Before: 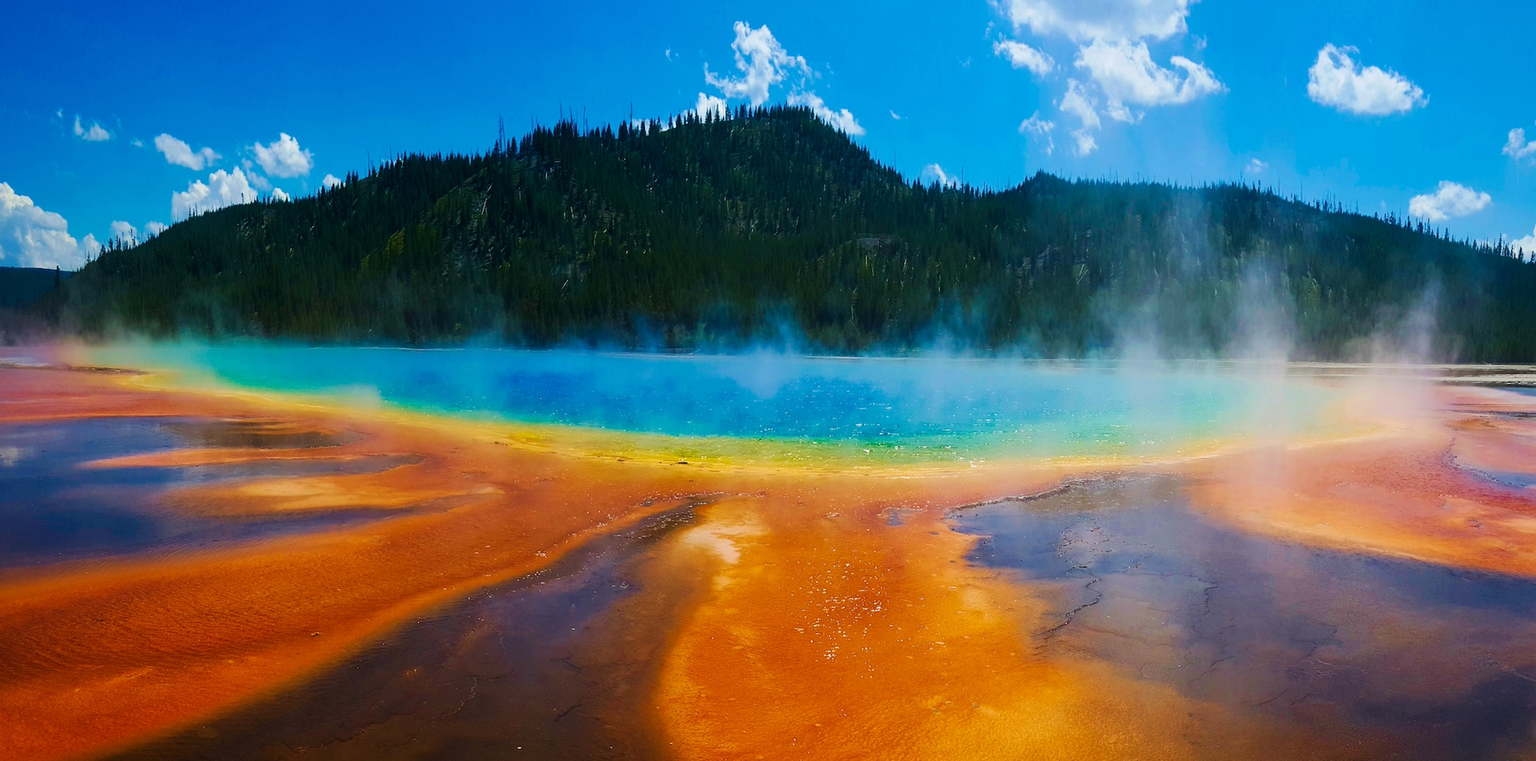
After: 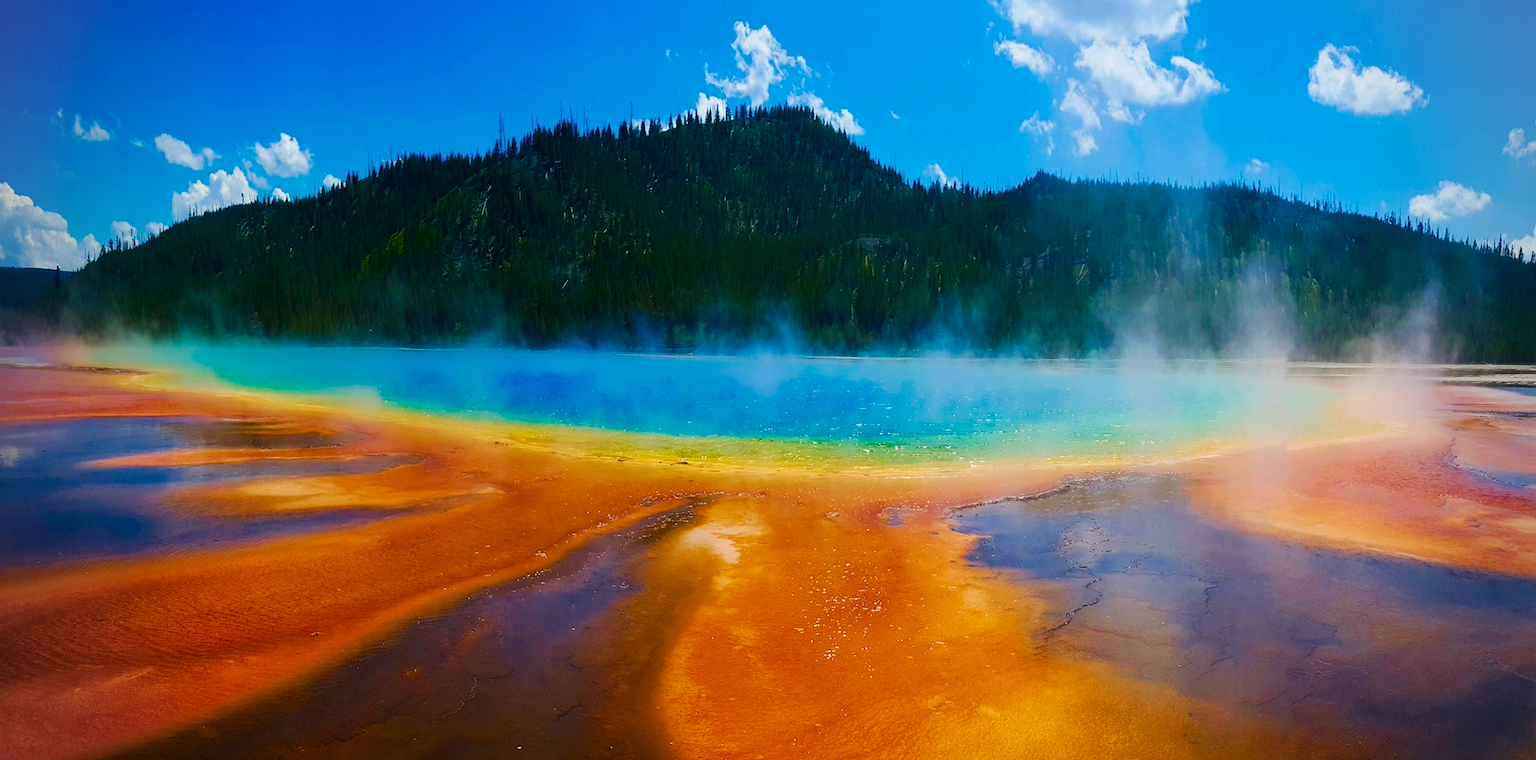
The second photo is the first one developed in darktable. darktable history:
vignetting: fall-off radius 60.62%, unbound false
color balance rgb: perceptual saturation grading › global saturation 20%, perceptual saturation grading › highlights -25.169%, perceptual saturation grading › shadows 24.209%, global vibrance 10.968%
